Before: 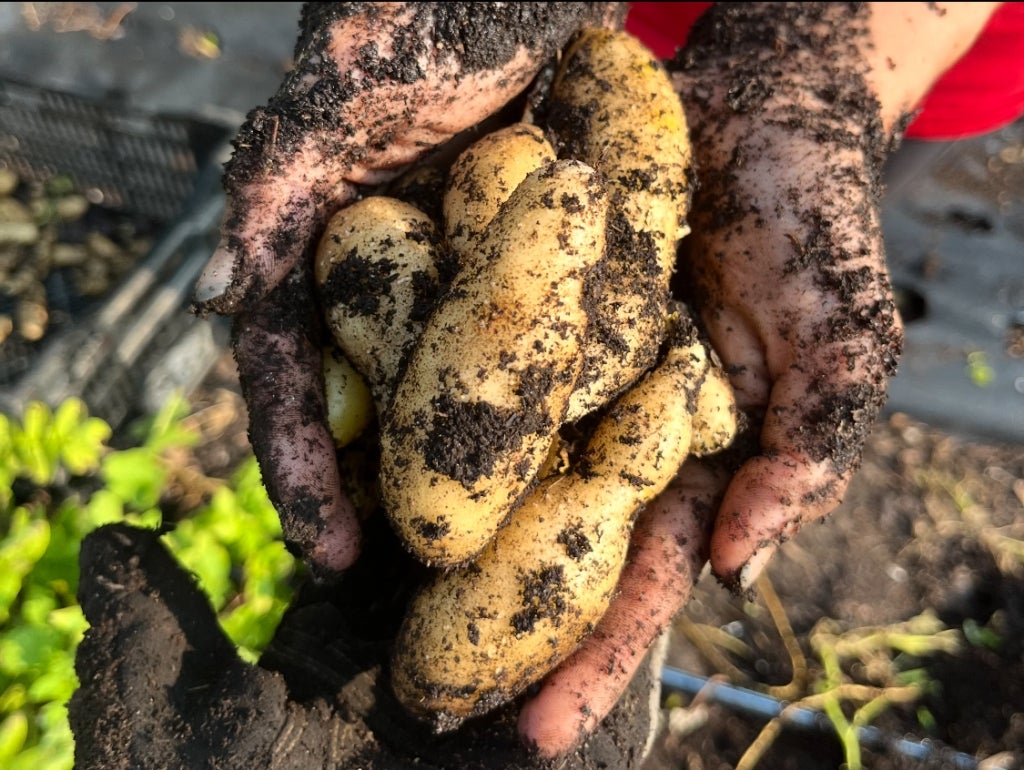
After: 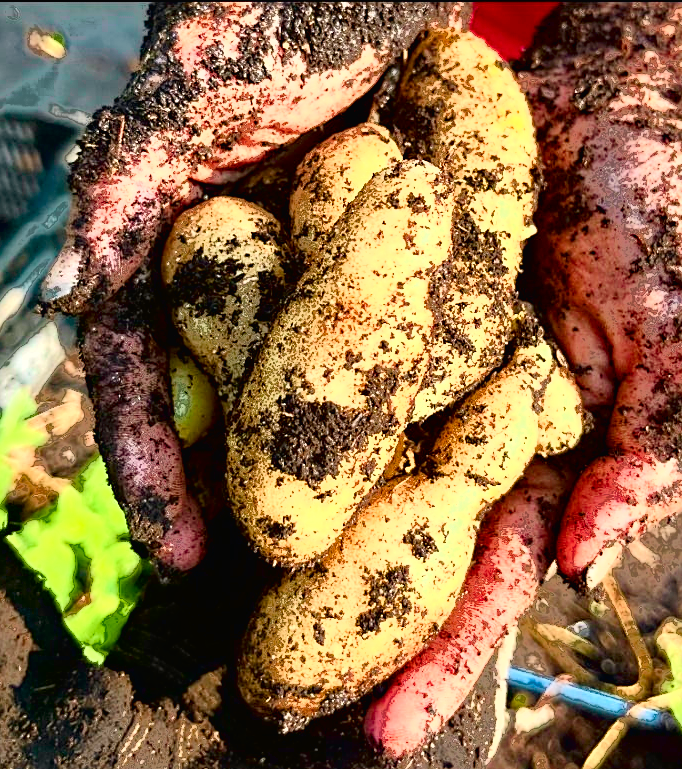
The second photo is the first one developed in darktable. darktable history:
exposure: exposure 0.367 EV, compensate highlight preservation false
haze removal: compatibility mode true, adaptive false
tone curve: curves: ch0 [(0, 0.013) (0.054, 0.018) (0.205, 0.191) (0.289, 0.292) (0.39, 0.424) (0.493, 0.551) (0.647, 0.752) (0.796, 0.887) (1, 0.998)]; ch1 [(0, 0) (0.371, 0.339) (0.477, 0.452) (0.494, 0.495) (0.501, 0.501) (0.51, 0.516) (0.54, 0.557) (0.572, 0.605) (0.625, 0.687) (0.774, 0.841) (1, 1)]; ch2 [(0, 0) (0.32, 0.281) (0.403, 0.399) (0.441, 0.428) (0.47, 0.469) (0.498, 0.496) (0.524, 0.543) (0.551, 0.579) (0.633, 0.665) (0.7, 0.711) (1, 1)], color space Lab, independent channels, preserve colors none
sharpen: on, module defaults
color balance rgb: perceptual saturation grading › global saturation 25%, perceptual saturation grading › highlights -50%, perceptual saturation grading › shadows 30%, perceptual brilliance grading › global brilliance 12%, global vibrance 20%
fill light: exposure -0.73 EV, center 0.69, width 2.2
crop and rotate: left 15.055%, right 18.278%
